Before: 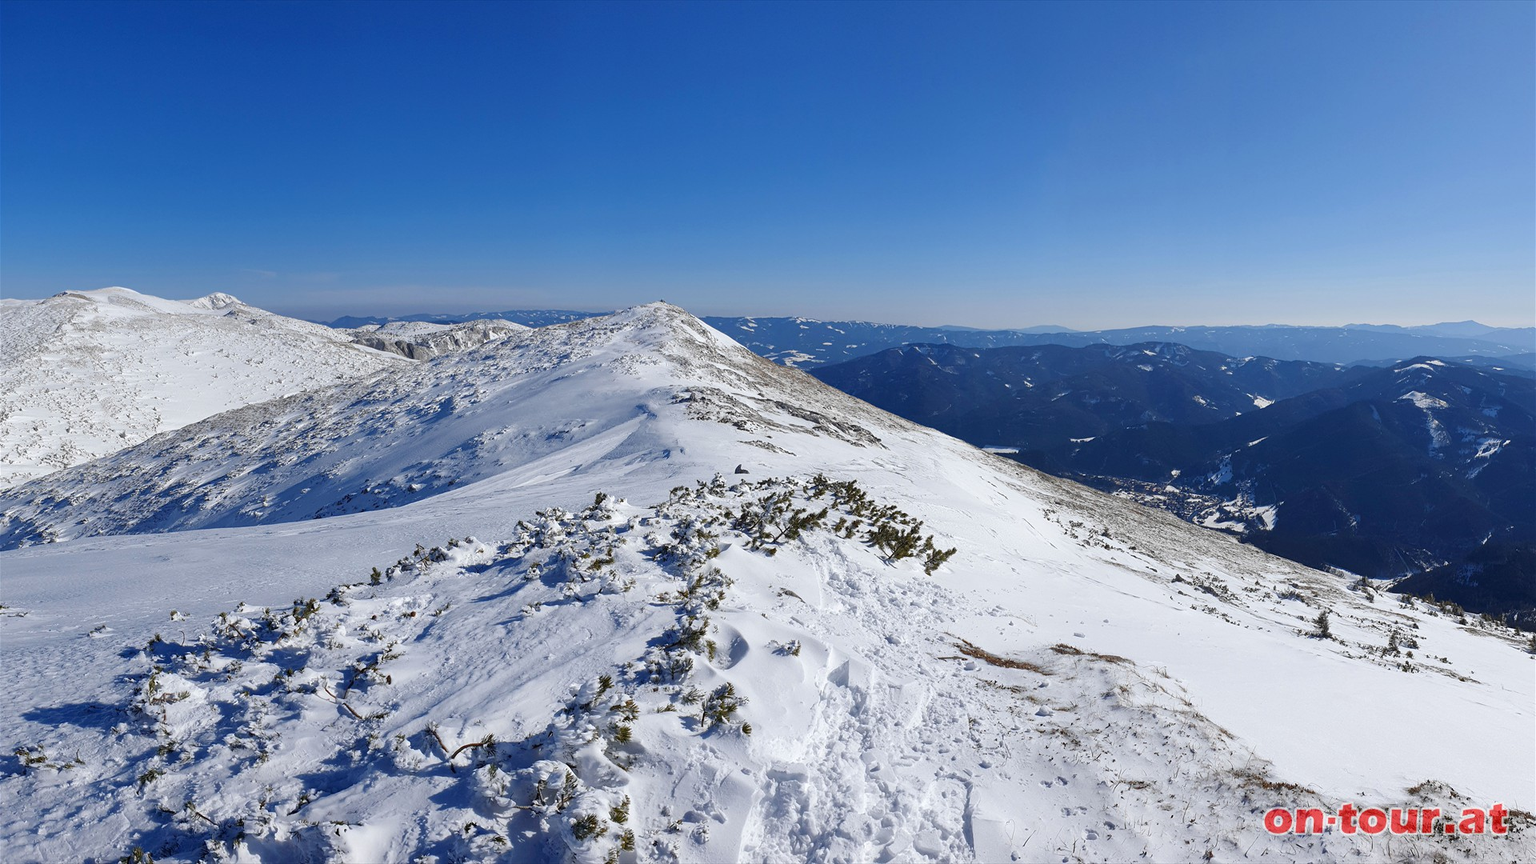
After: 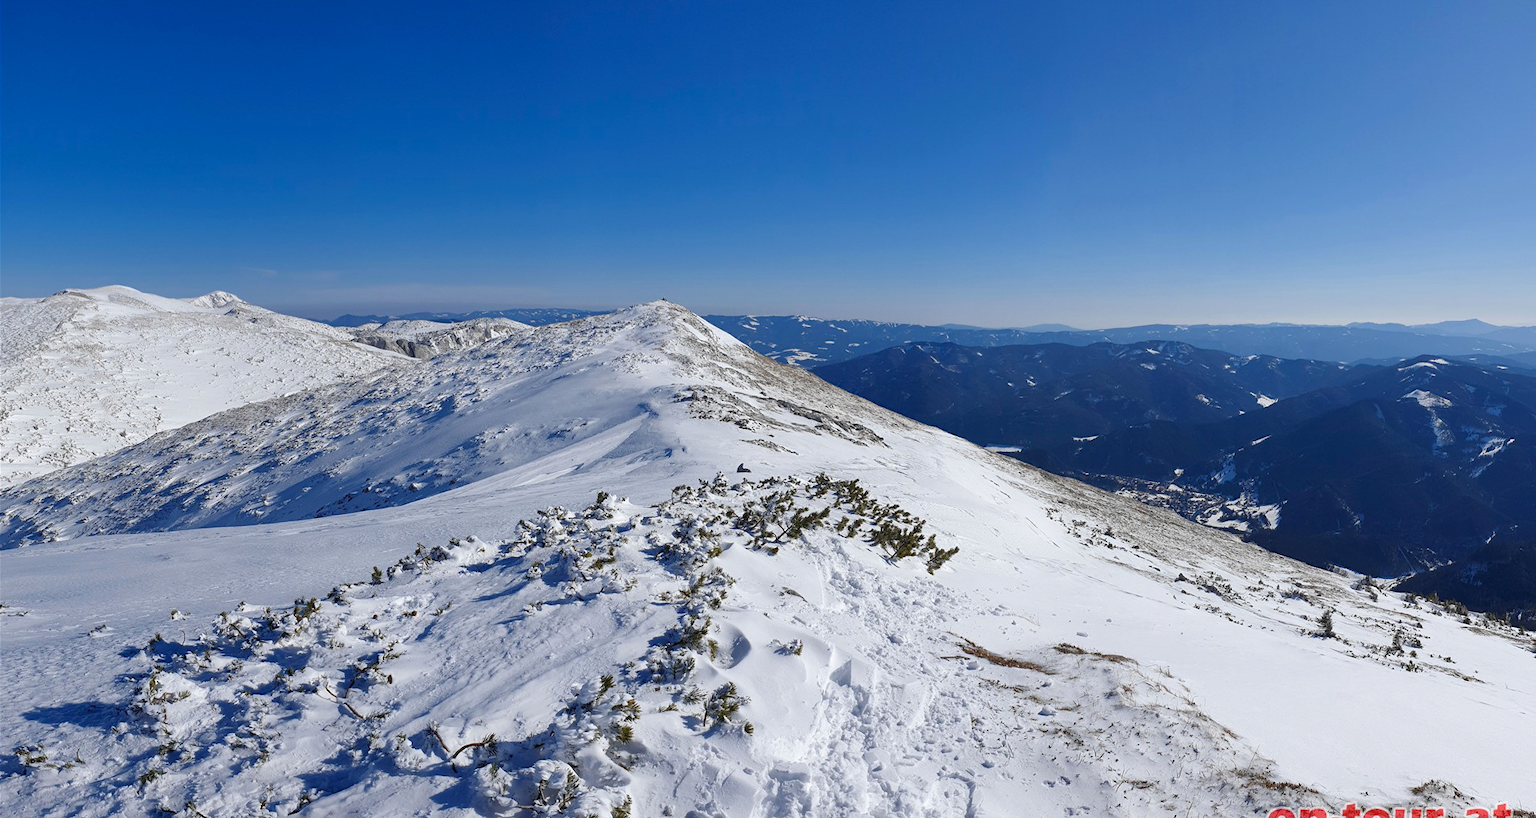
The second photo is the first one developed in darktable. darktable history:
color zones: curves: ch0 [(0, 0.5) (0.143, 0.5) (0.286, 0.5) (0.429, 0.5) (0.62, 0.489) (0.714, 0.445) (0.844, 0.496) (1, 0.5)]; ch1 [(0, 0.5) (0.143, 0.5) (0.286, 0.5) (0.429, 0.5) (0.571, 0.5) (0.714, 0.523) (0.857, 0.5) (1, 0.5)]
crop: top 0.335%, right 0.257%, bottom 5.044%
